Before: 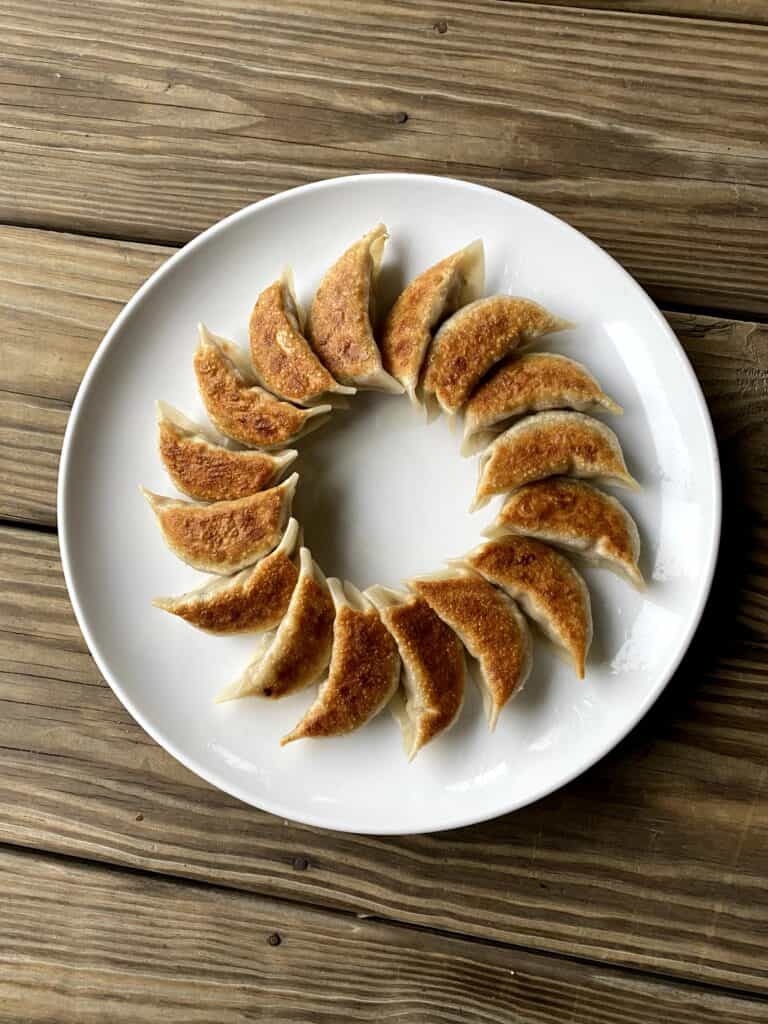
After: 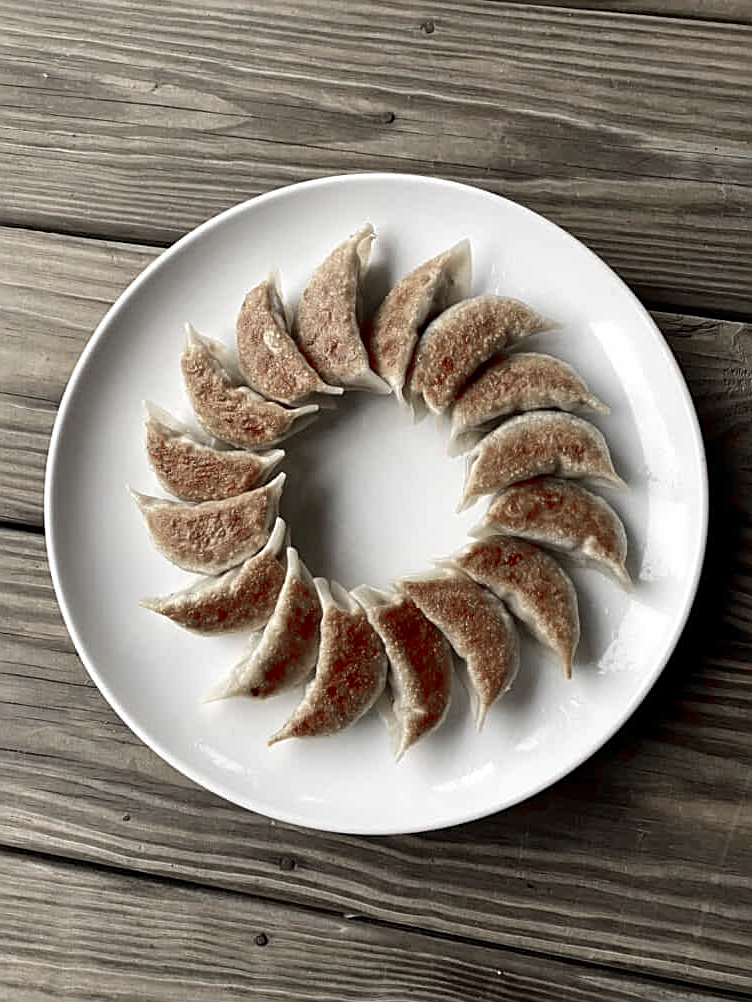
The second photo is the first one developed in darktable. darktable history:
sharpen: on, module defaults
crop: left 1.73%, right 0.271%, bottom 2.066%
color zones: curves: ch1 [(0, 0.831) (0.08, 0.771) (0.157, 0.268) (0.241, 0.207) (0.562, -0.005) (0.714, -0.013) (0.876, 0.01) (1, 0.831)]
